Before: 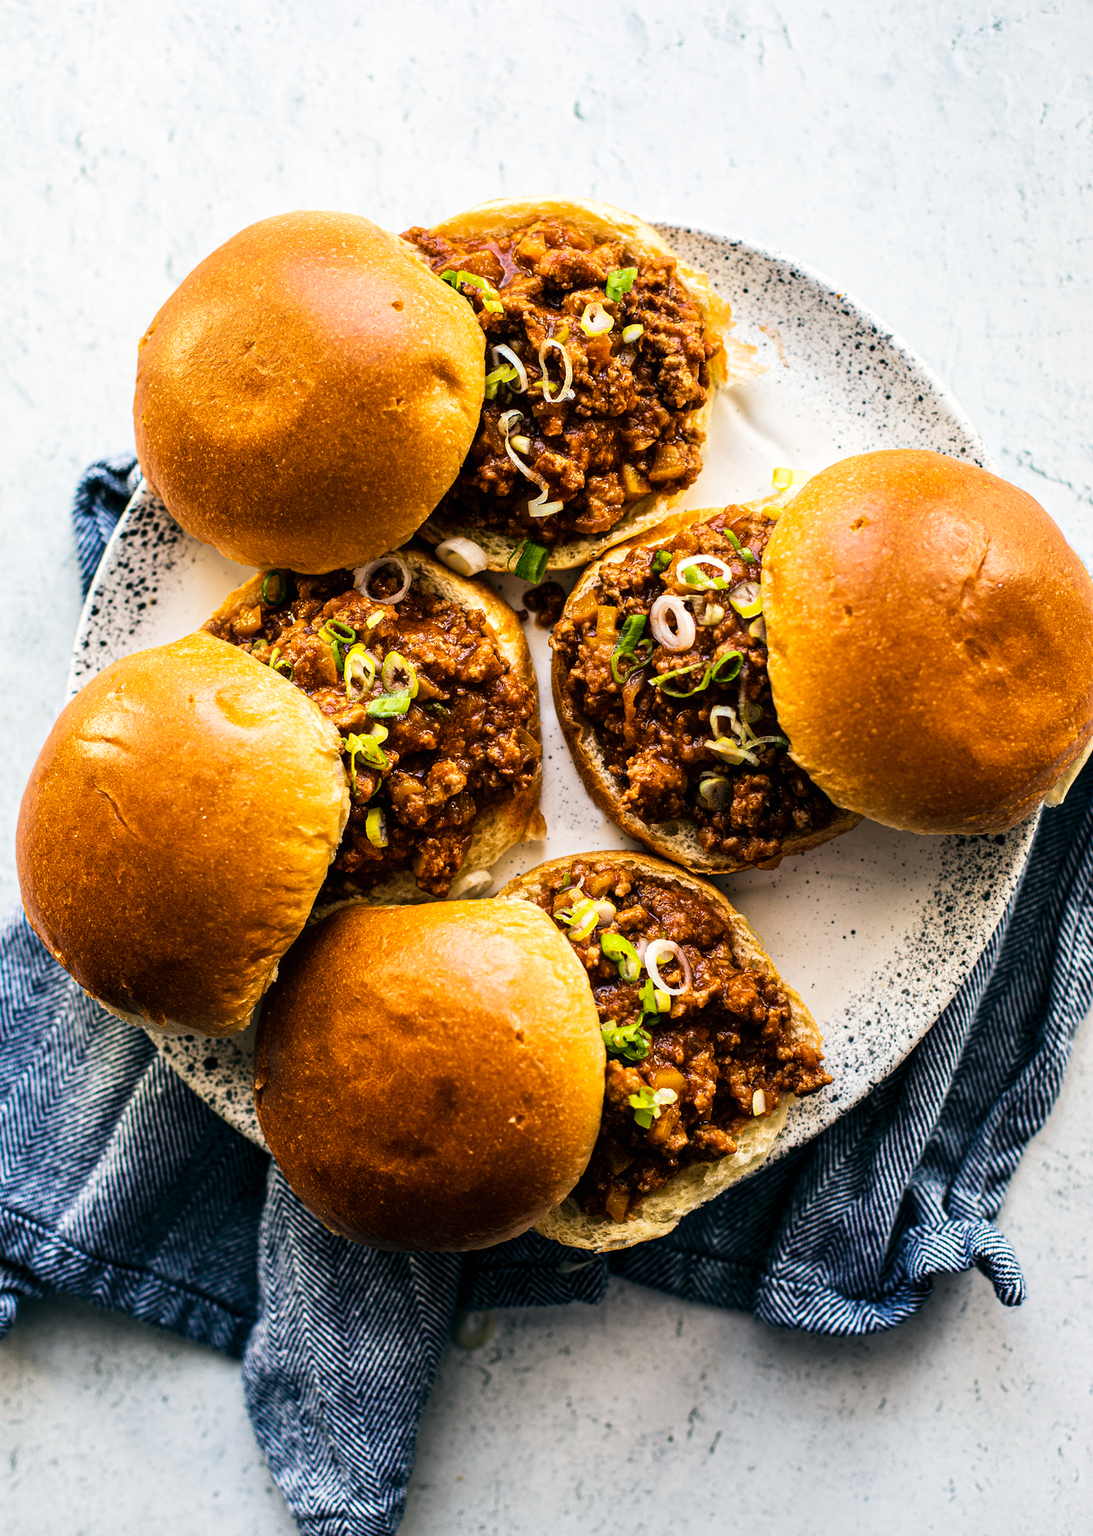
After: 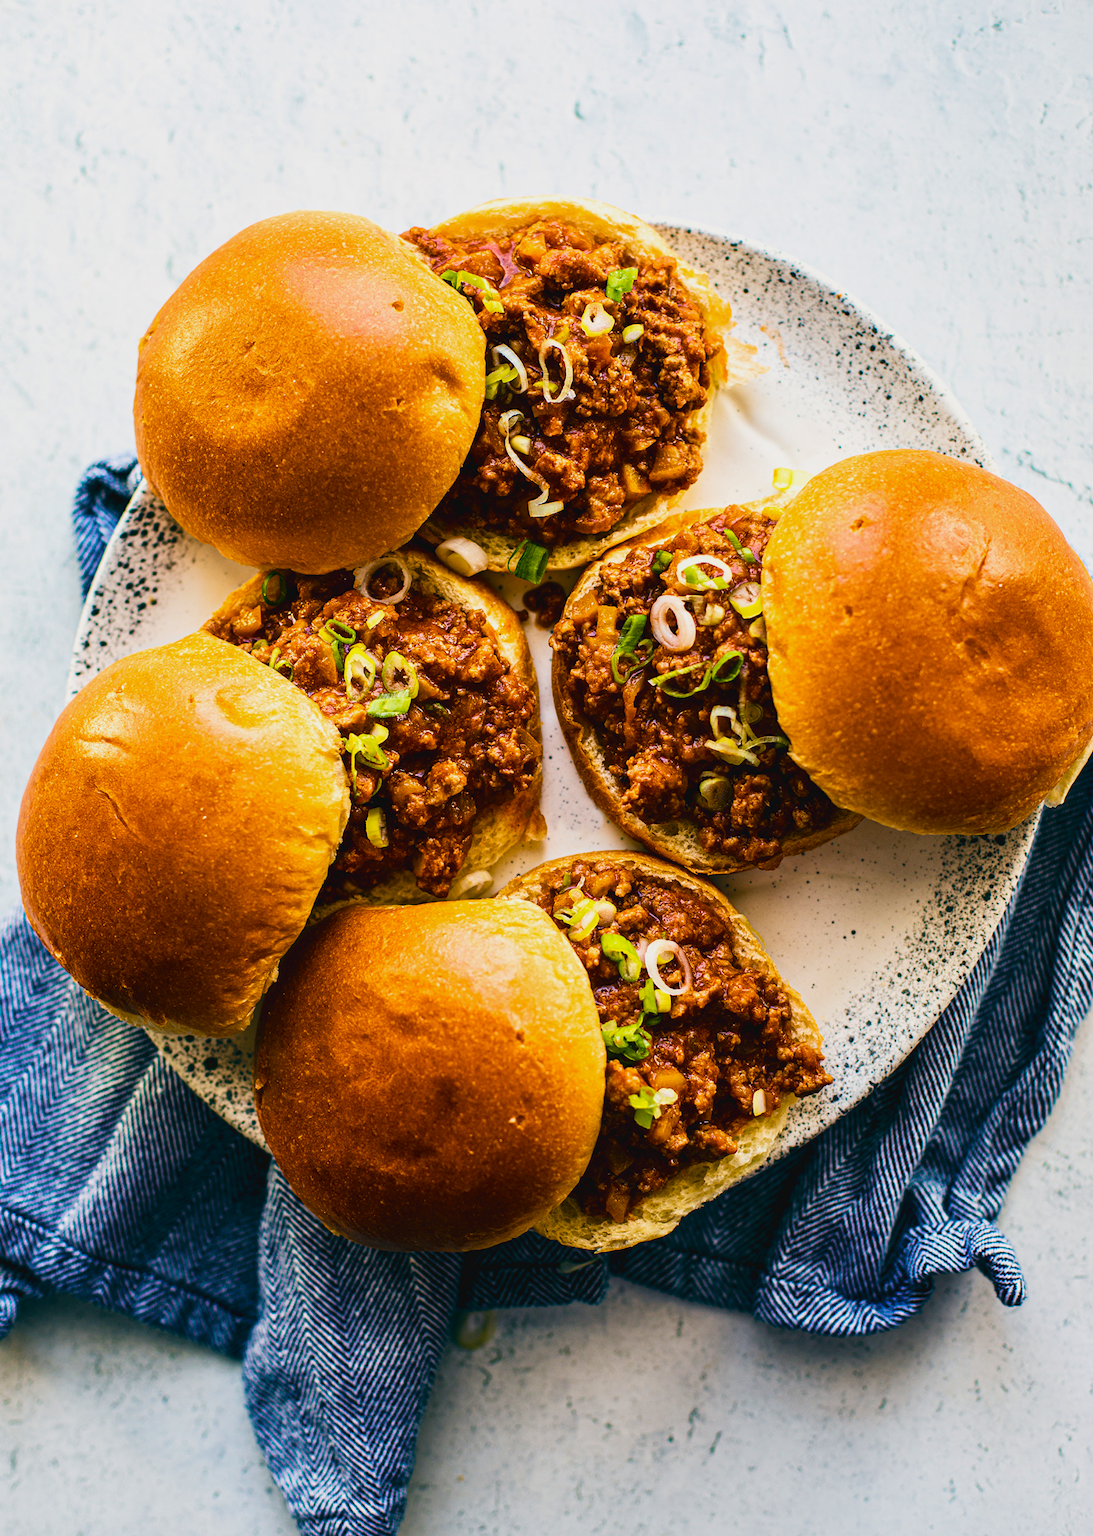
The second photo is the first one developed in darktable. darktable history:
velvia: on, module defaults
color balance rgb: global offset › luminance 0.247%, linear chroma grading › global chroma 9.812%, perceptual saturation grading › global saturation 20%, perceptual saturation grading › highlights -25.031%, perceptual saturation grading › shadows 49.269%, contrast -9.826%
